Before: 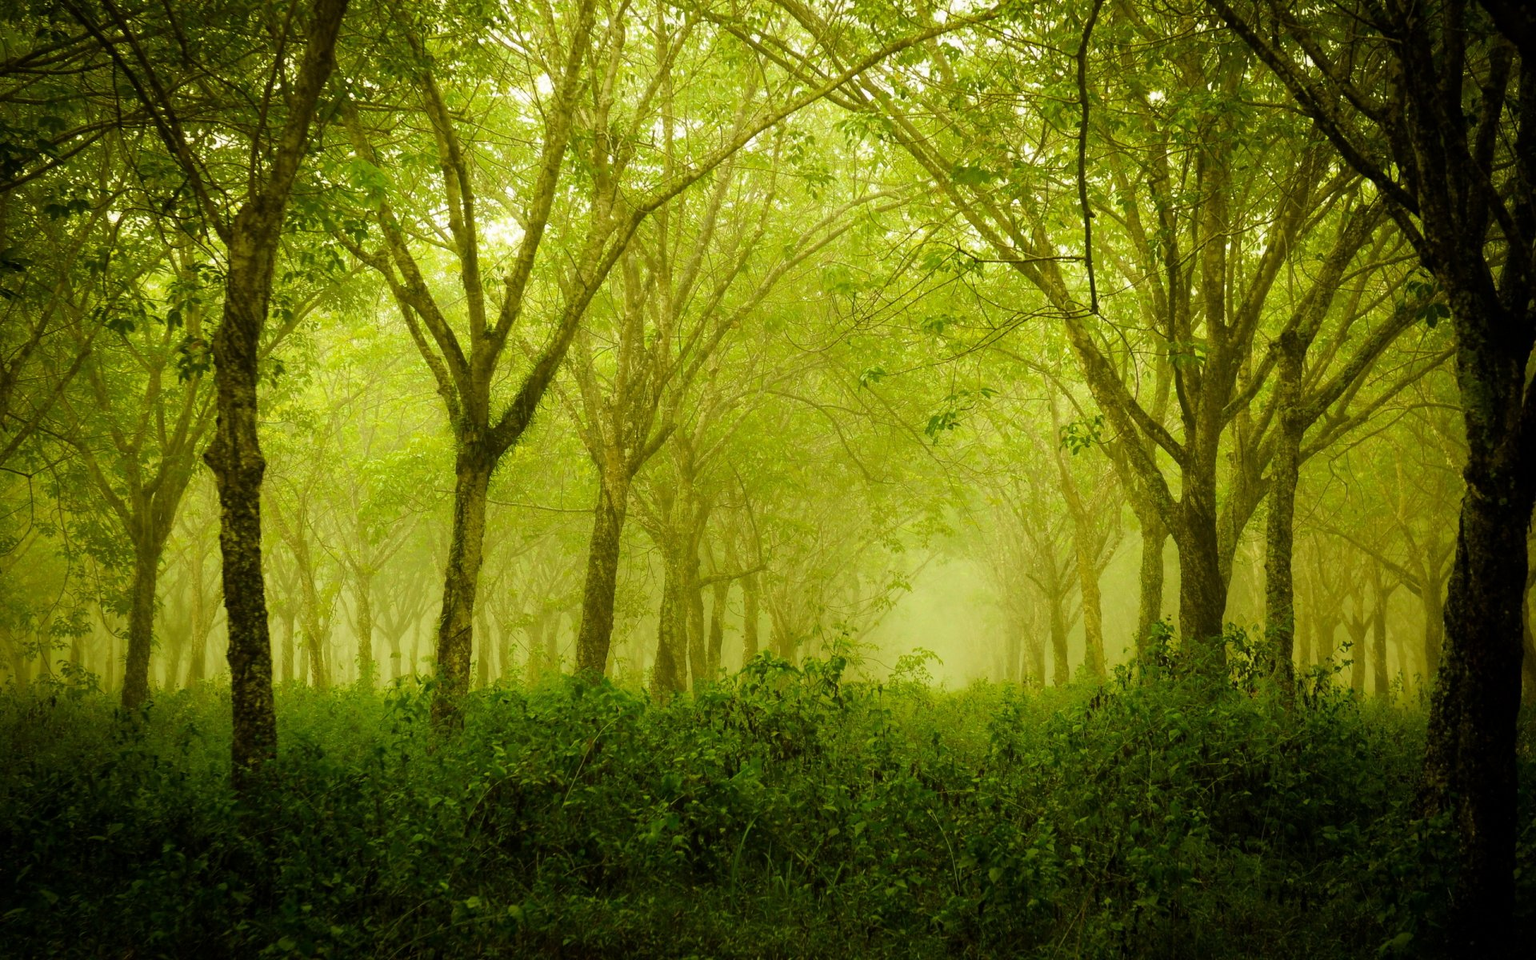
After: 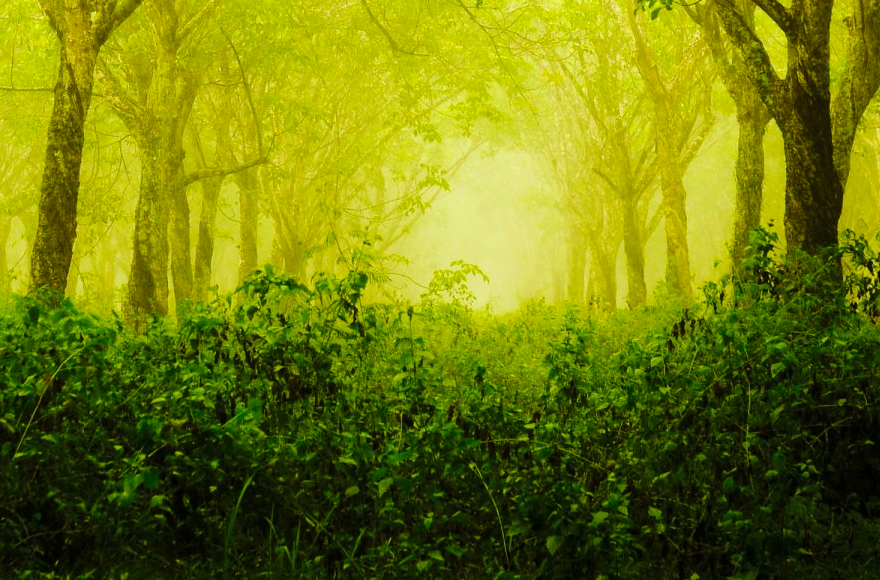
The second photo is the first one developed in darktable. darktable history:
crop: left 35.976%, top 45.819%, right 18.162%, bottom 5.807%
base curve: curves: ch0 [(0, 0) (0.036, 0.025) (0.121, 0.166) (0.206, 0.329) (0.605, 0.79) (1, 1)], preserve colors none
